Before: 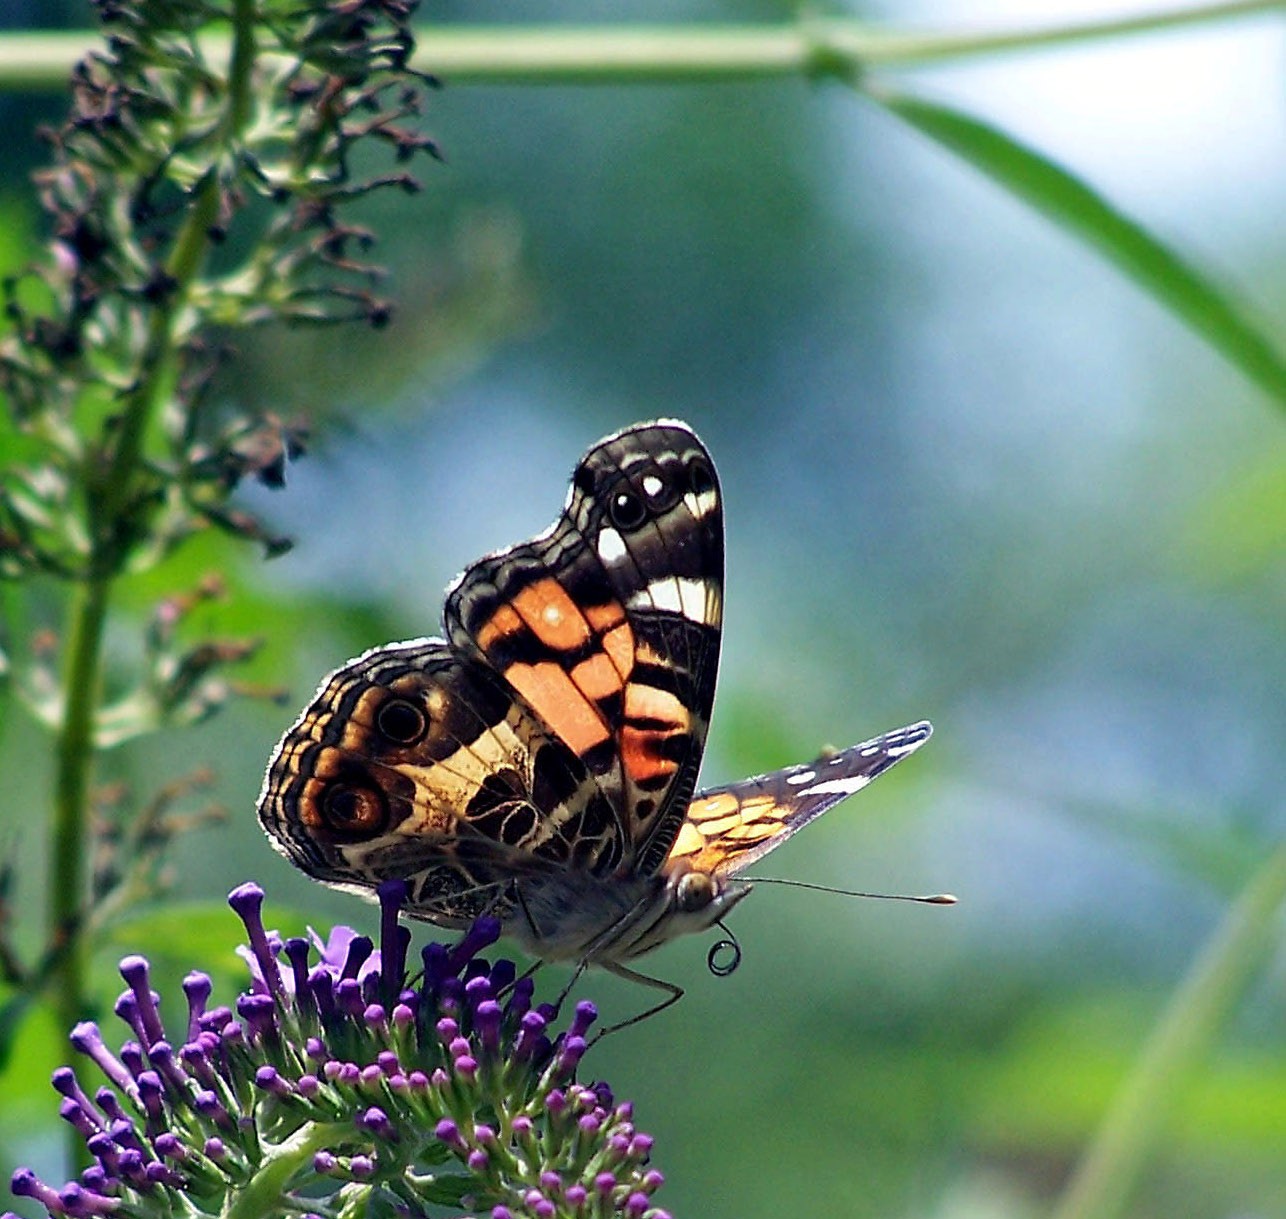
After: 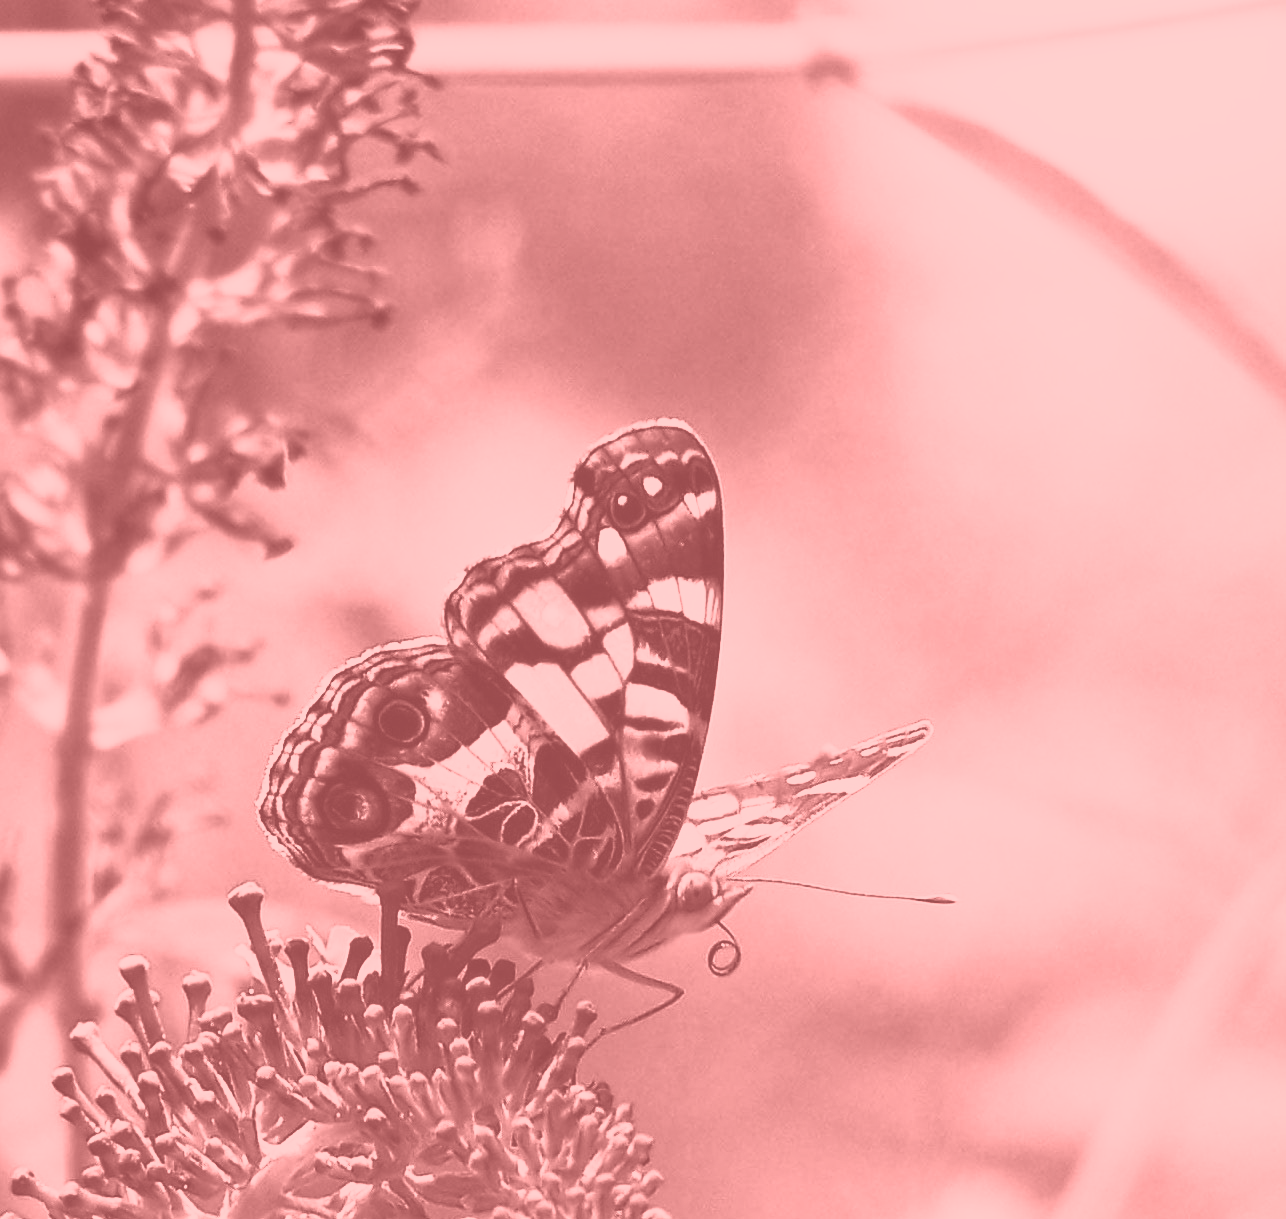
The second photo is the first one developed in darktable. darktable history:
color balance rgb: on, module defaults
contrast brightness saturation: contrast 0.53, brightness 0.47, saturation -1
colorize: saturation 51%, source mix 50.67%, lightness 50.67%
